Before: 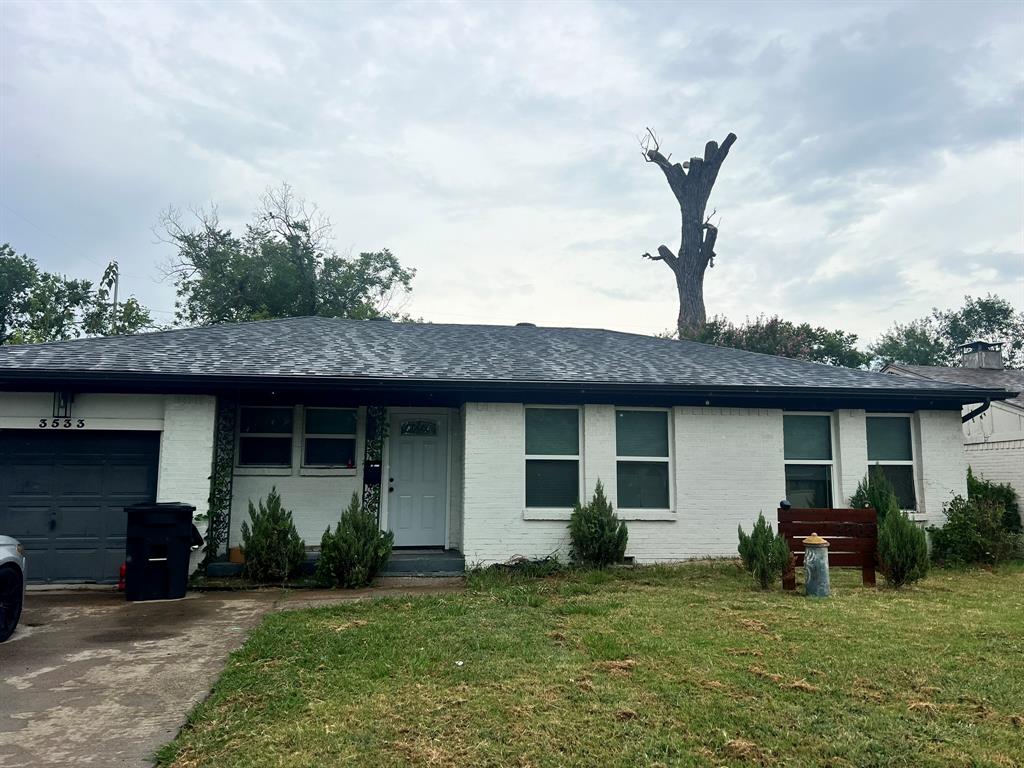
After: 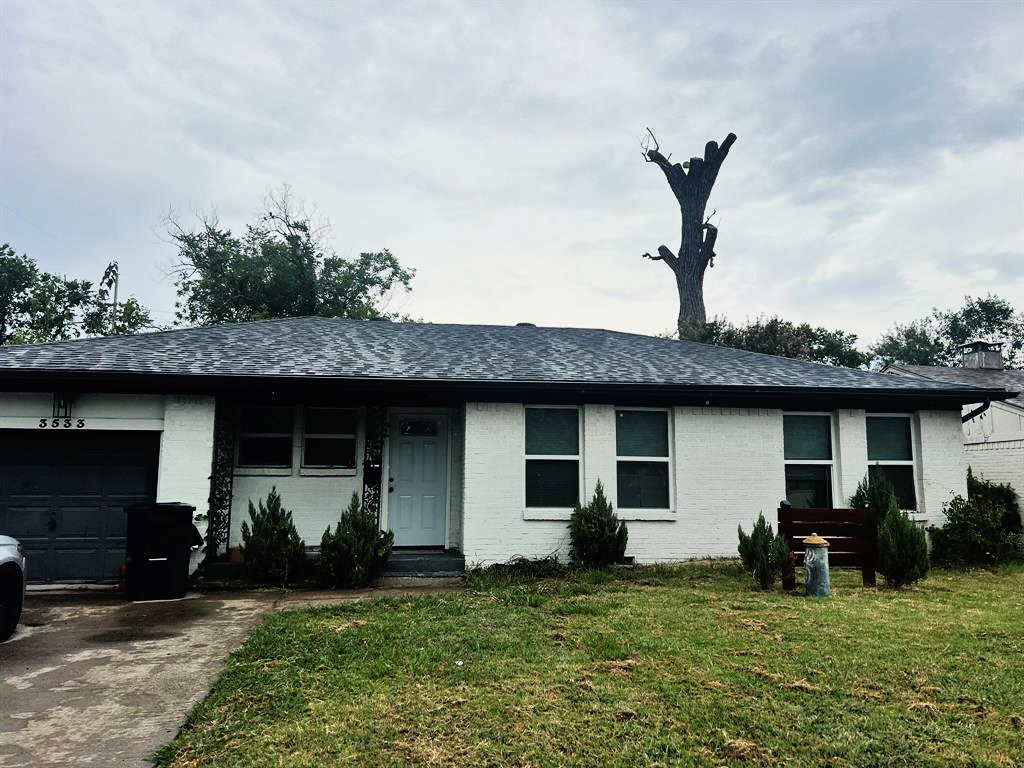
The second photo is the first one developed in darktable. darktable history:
tone curve: curves: ch0 [(0, 0) (0.003, 0.013) (0.011, 0.016) (0.025, 0.023) (0.044, 0.036) (0.069, 0.051) (0.1, 0.076) (0.136, 0.107) (0.177, 0.145) (0.224, 0.186) (0.277, 0.246) (0.335, 0.311) (0.399, 0.378) (0.468, 0.462) (0.543, 0.548) (0.623, 0.636) (0.709, 0.728) (0.801, 0.816) (0.898, 0.9) (1, 1)], preserve colors none
filmic rgb: black relative exposure -8.07 EV, white relative exposure 3 EV, hardness 5.35, contrast 1.25
shadows and highlights: shadows 49, highlights -41, soften with gaussian
